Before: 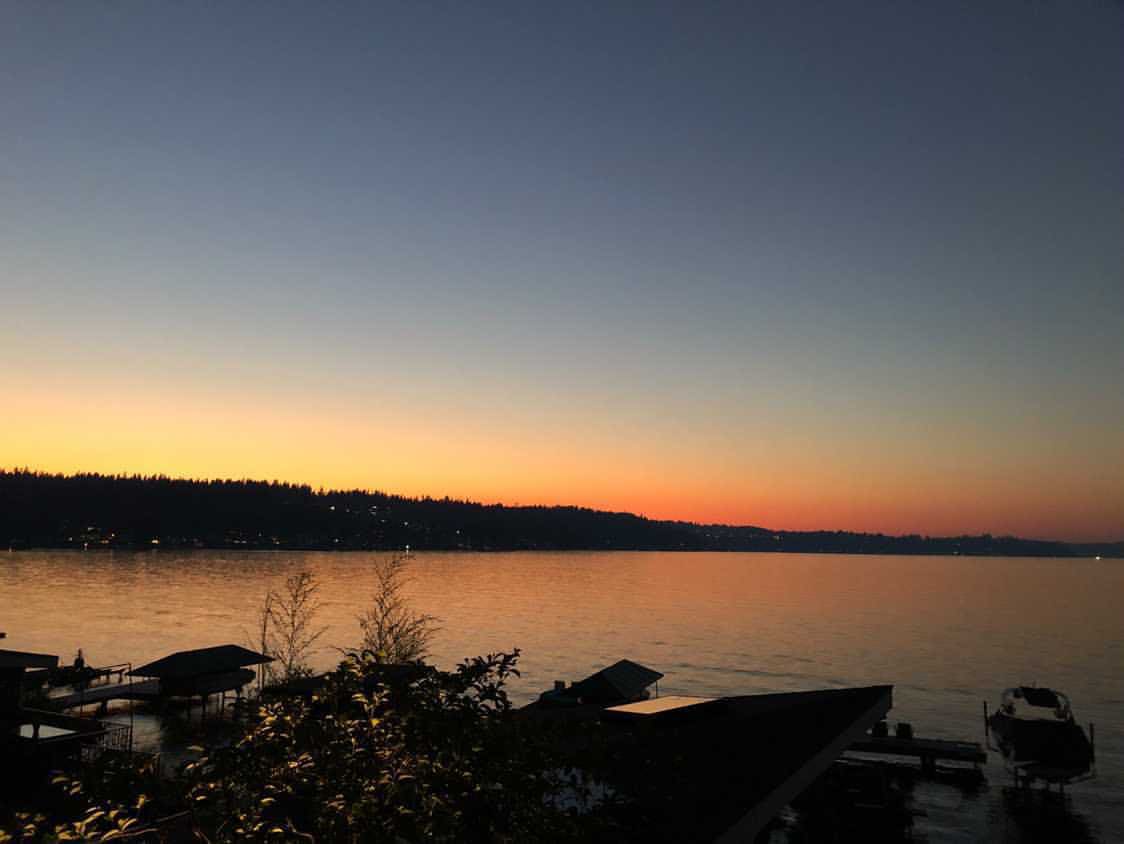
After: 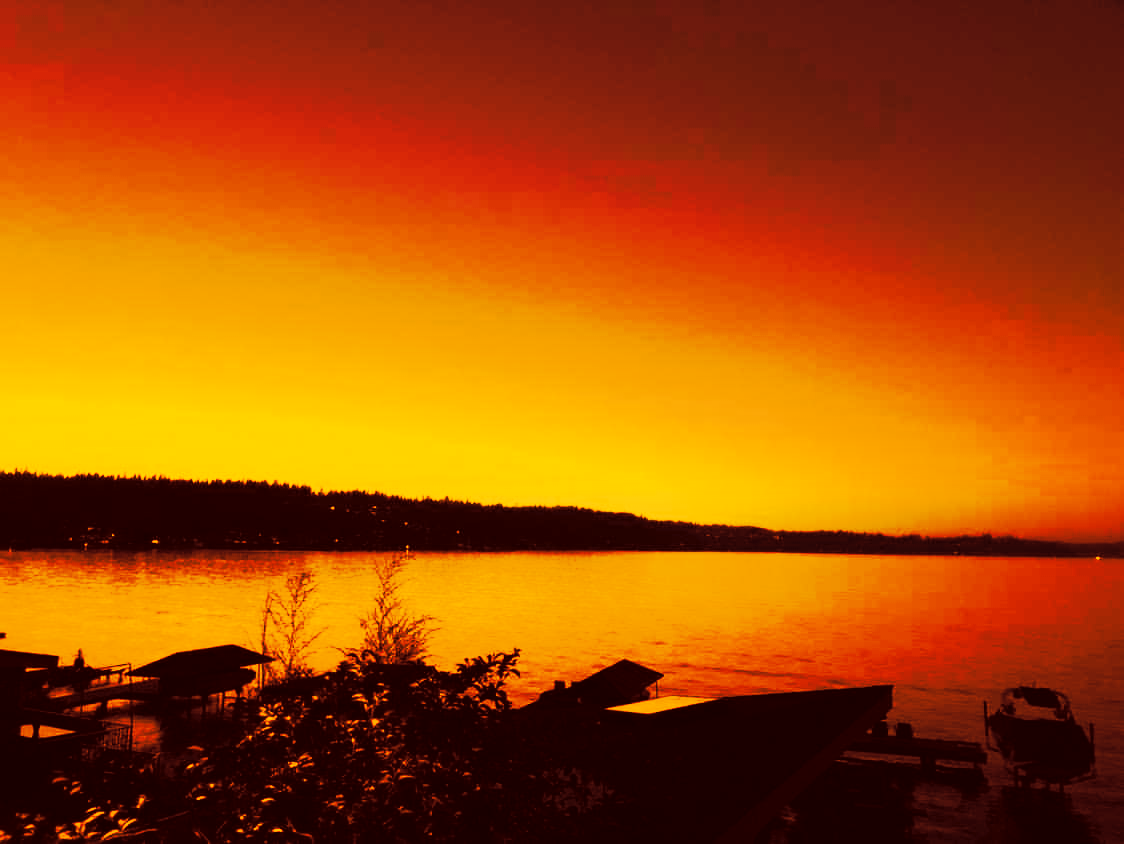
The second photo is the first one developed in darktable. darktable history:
tone curve: curves: ch0 [(0, 0) (0.003, 0.015) (0.011, 0.019) (0.025, 0.025) (0.044, 0.039) (0.069, 0.053) (0.1, 0.076) (0.136, 0.107) (0.177, 0.143) (0.224, 0.19) (0.277, 0.253) (0.335, 0.32) (0.399, 0.412) (0.468, 0.524) (0.543, 0.668) (0.623, 0.717) (0.709, 0.769) (0.801, 0.82) (0.898, 0.865) (1, 1)], preserve colors none
color look up table: target L [95.13, 87.6, 68.82, 66.19, 17.88, 68.41, 28.64, 70.84, 62.64, 44.34, 5.035, 35.57, 7.115, 10.01, 26.74, 202.15, 92.81, 90.96, 89.95, 90.45, 68.54, 82.07, 85.88, 61.51, 64.65, 38.23, 42.4, 11.05, 99.68, 92.21, 95, 73.61, 61.47, 90.96, 63.8, 64.14, 68.83, 59.55, 23.54, 30.53, 4.207, 6.961, 62.43, 46.73, 13.87, 15.97, 36.67, 7.147, 3.25], target a [1.702, 16.47, 53.09, 56.65, 30.88, 53.73, 32.18, 47.03, 59.46, 25.56, 23.84, 29.45, 26.43, 28.05, 32.07, 0, 6.03, 9.061, 10.49, 10.31, 52.16, 28.76, 20.62, 61.33, 55.9, 30.02, 26.14, 28.81, -8.209, 5.248, 1.126, 45.31, 62.14, 9.056, 62.32, 60.84, 53.1, 57.33, 31.77, 32.46, 22.46, 25, 62.53, 28.37, 29.67, 30.27, 30.52, 26.52, 19.67], target b [98.13, 87.89, 64.89, 61.8, 29.24, 64.4, 41.05, 66.93, 58.59, 44.41, 8.455, 43.12, 11.97, 16.68, 38.34, -0.001, 95.21, 92.68, 91.28, 91.96, 64.25, 80.55, 85.54, 58.92, 59.8, 44.03, 43.96, 18.43, 104.89, 94.42, 98, 70.34, 59.3, 92.73, 59.93, 59.9, 64.79, 57.16, 35.68, 40.74, 7.053, 11.54, 59.37, 45.58, 23.14, 26.74, 43.45, 11.87, 5.433], num patches 49
